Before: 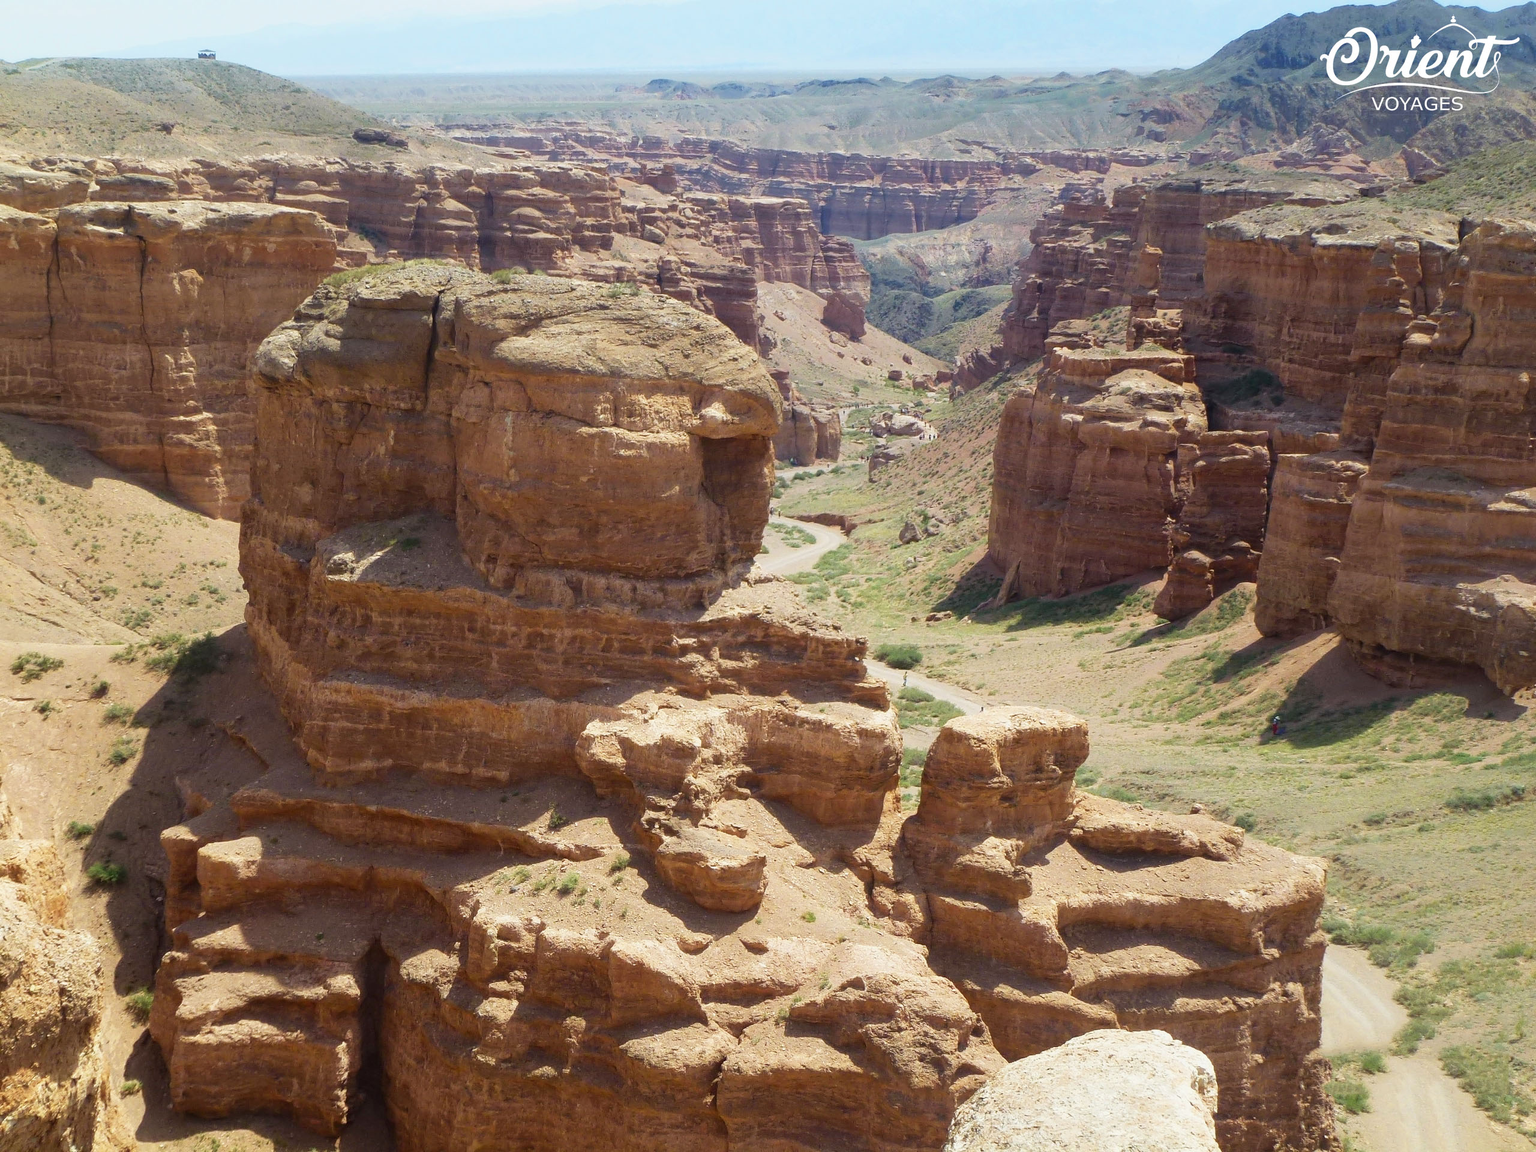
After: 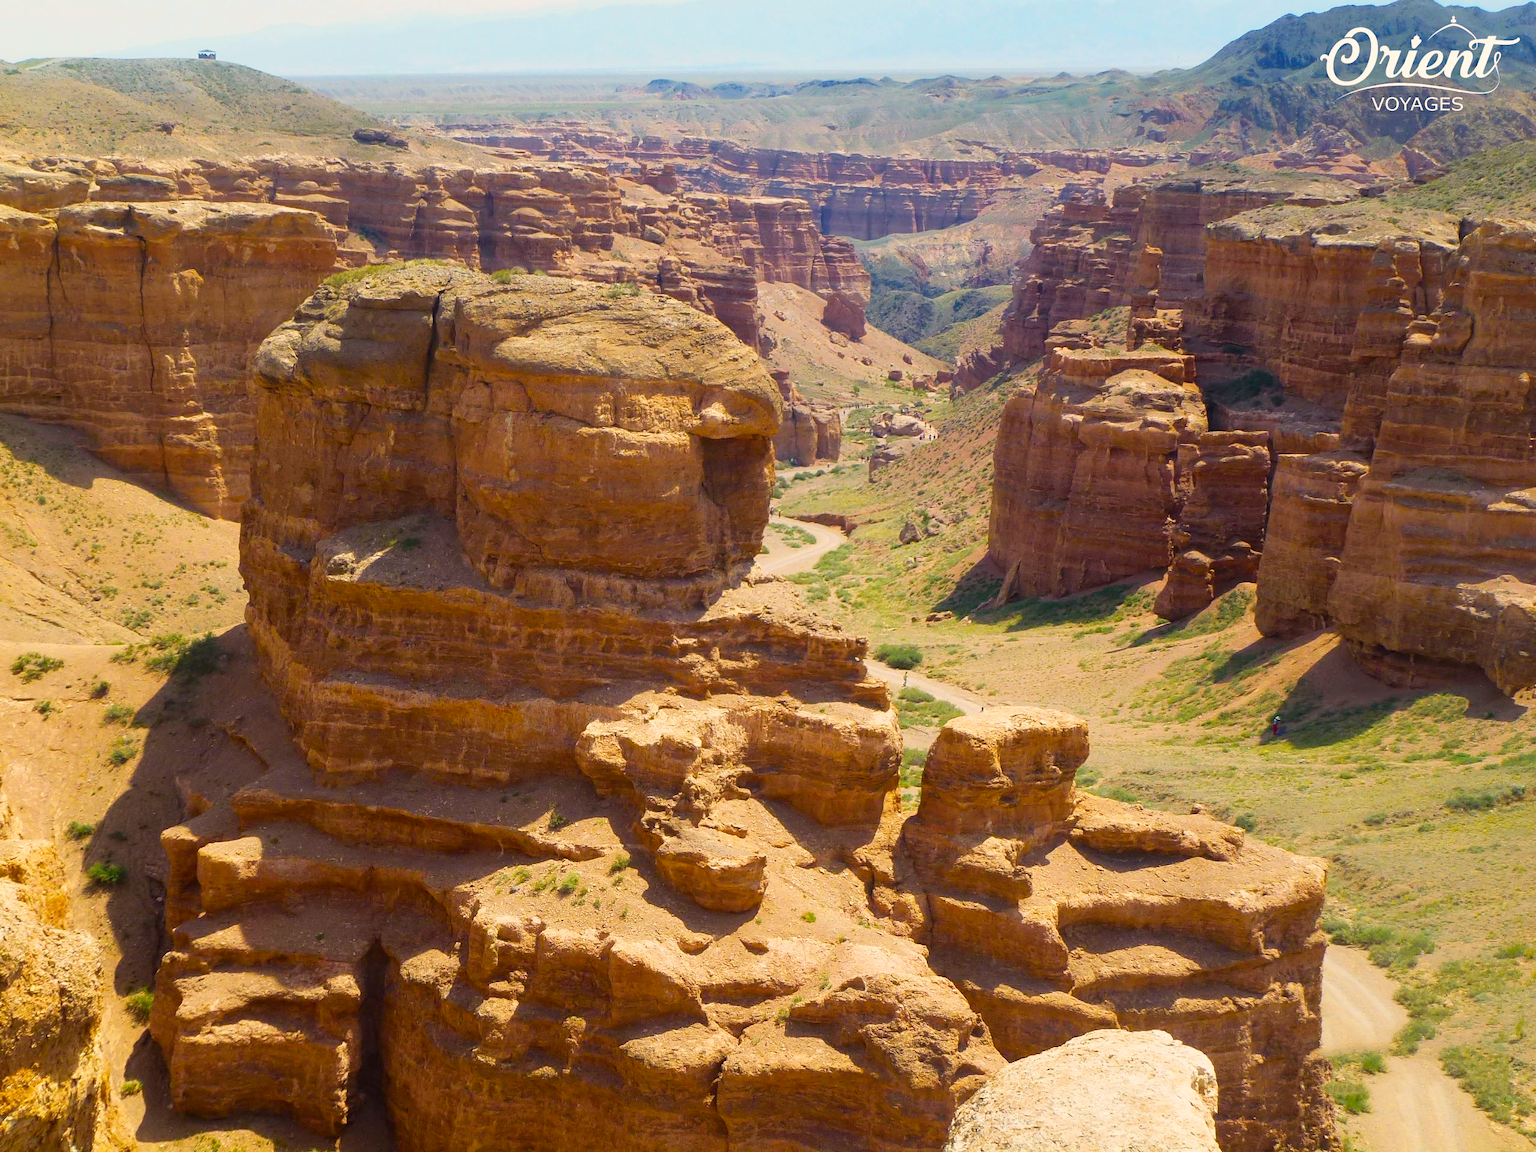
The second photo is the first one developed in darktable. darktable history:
color balance rgb: highlights gain › chroma 3.093%, highlights gain › hue 60.23°, perceptual saturation grading › global saturation 31.08%, global vibrance 25.601%
